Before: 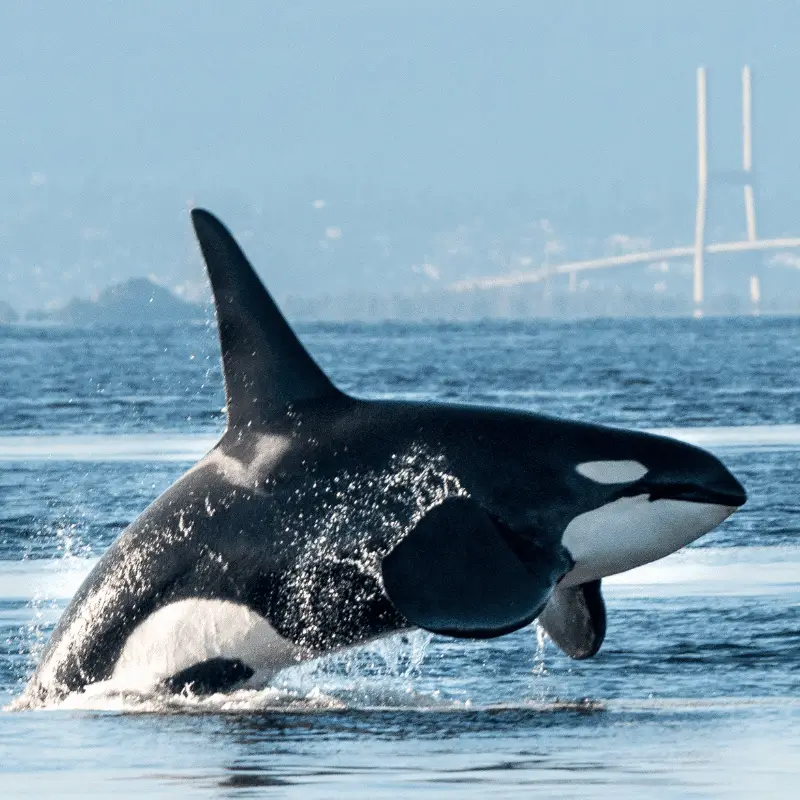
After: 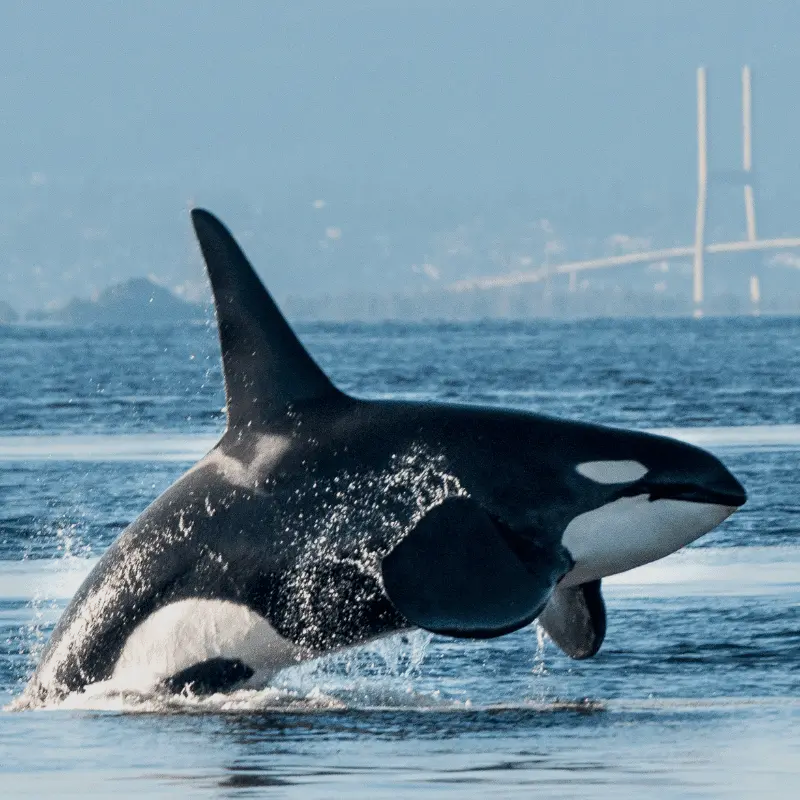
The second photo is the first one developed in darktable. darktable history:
shadows and highlights: radius 120.78, shadows 21.56, white point adjustment -9.64, highlights -13.94, soften with gaussian
